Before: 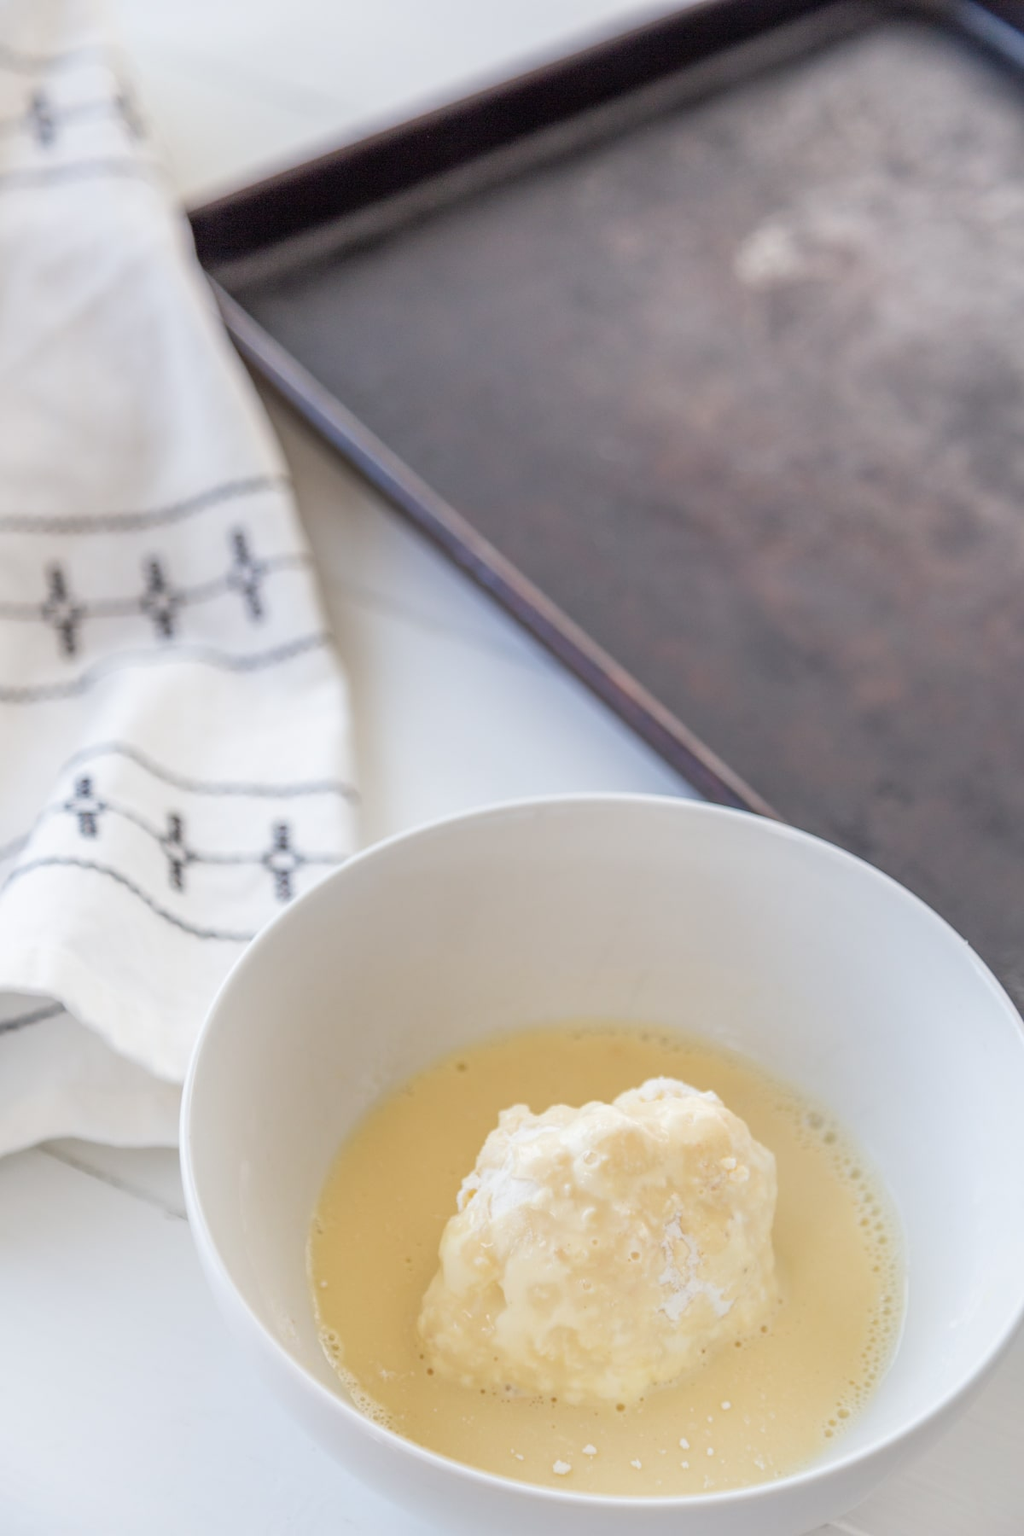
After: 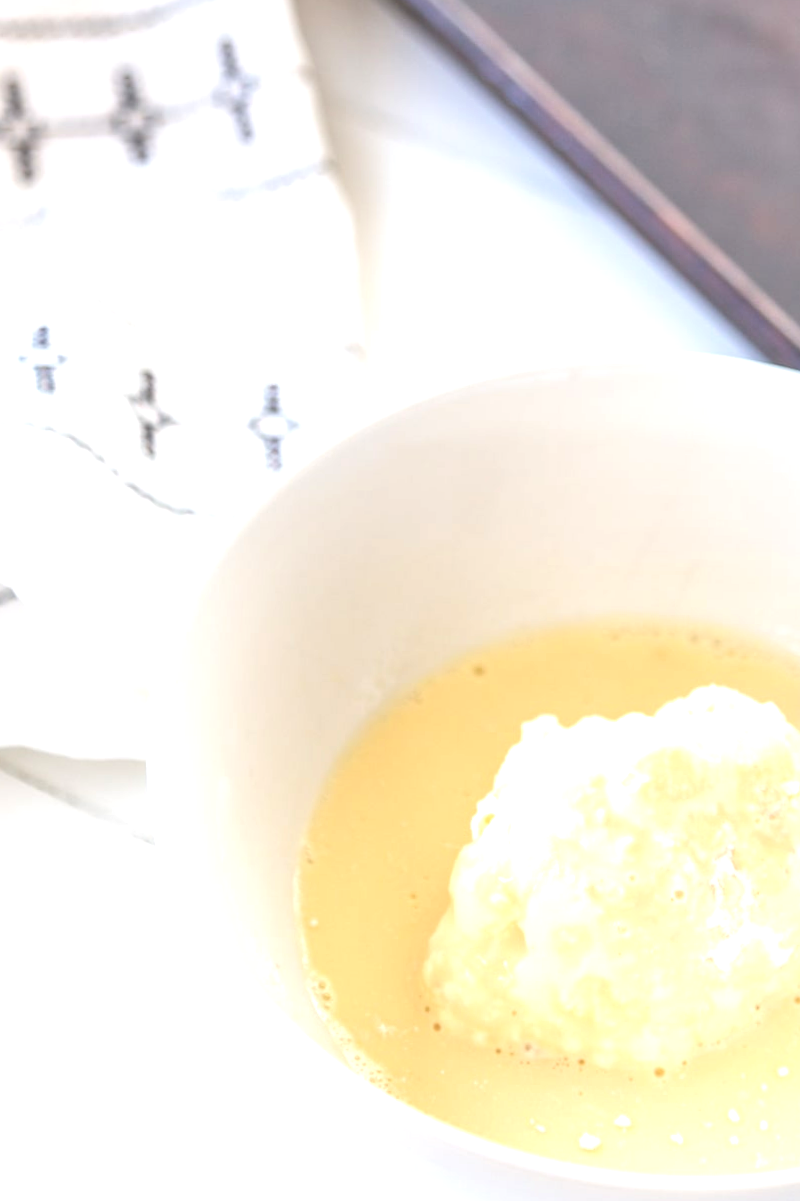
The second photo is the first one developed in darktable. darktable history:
exposure: black level correction 0, exposure 0.95 EV, compensate exposure bias true, compensate highlight preservation false
crop and rotate: angle -0.82°, left 3.85%, top 31.828%, right 27.992%
